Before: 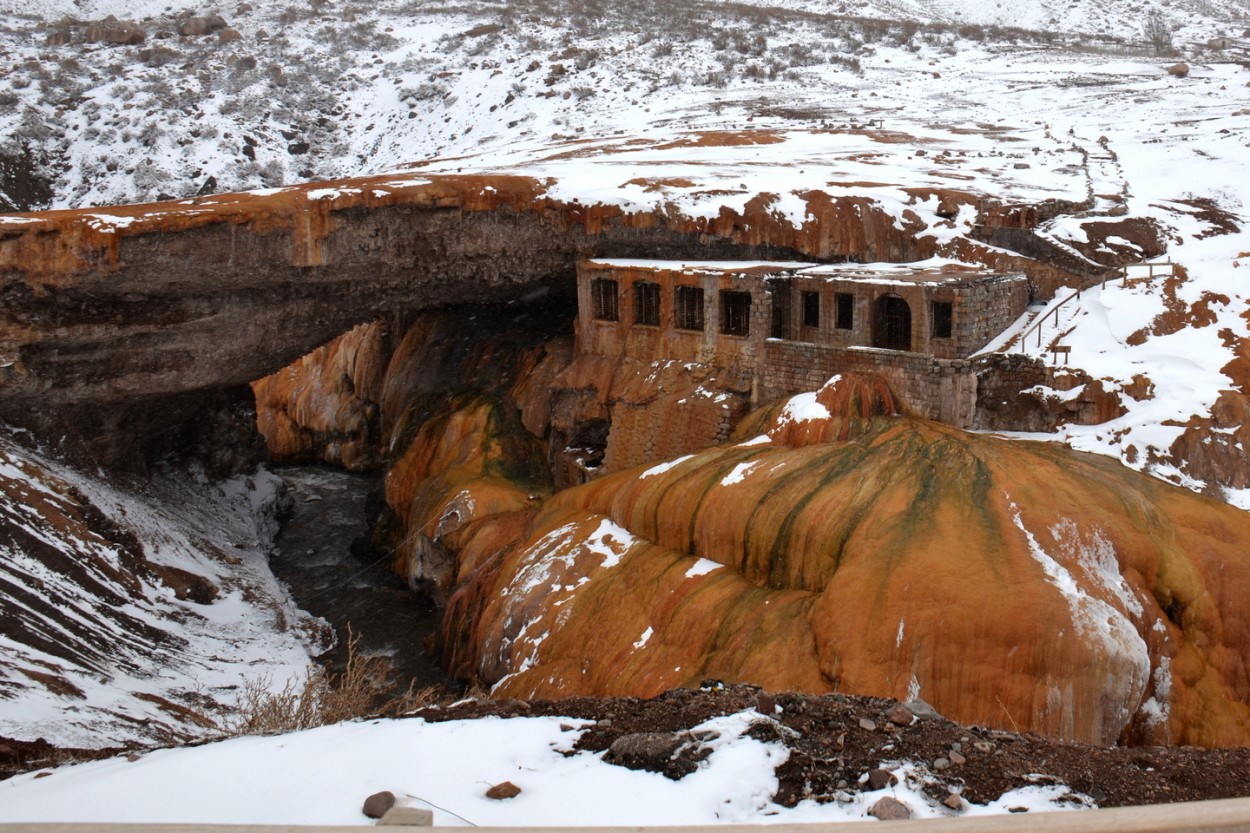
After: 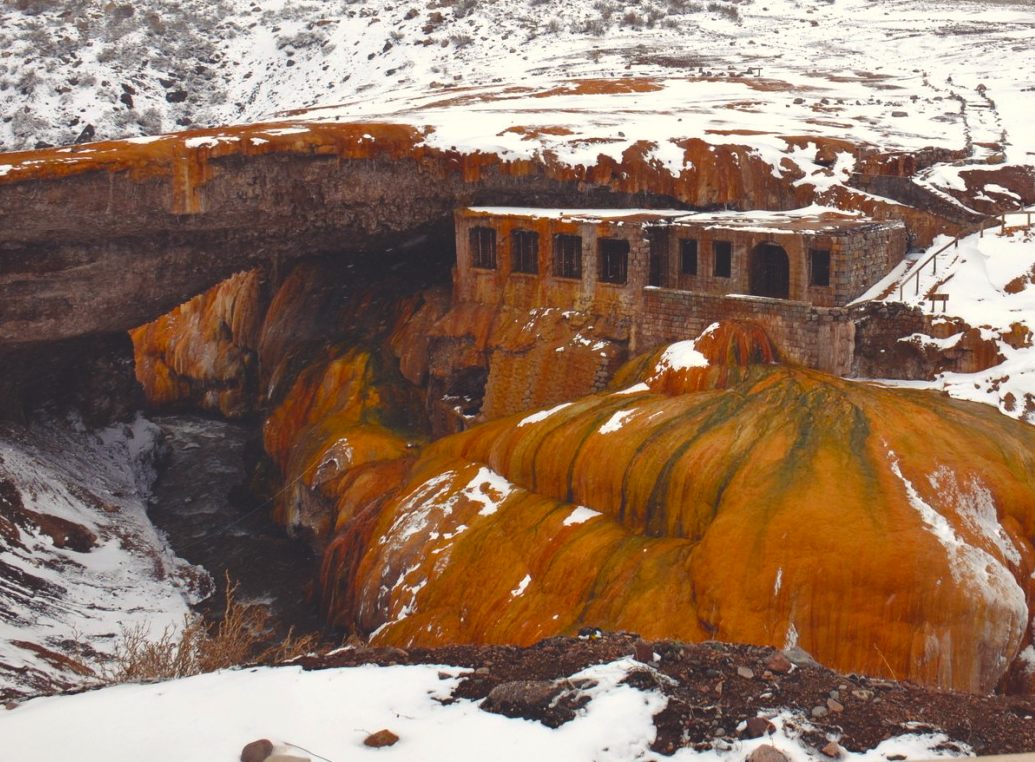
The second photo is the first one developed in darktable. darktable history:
crop: left 9.807%, top 6.259%, right 7.334%, bottom 2.177%
color balance rgb: shadows lift › chroma 3%, shadows lift › hue 280.8°, power › hue 330°, highlights gain › chroma 3%, highlights gain › hue 75.6°, global offset › luminance 2%, perceptual saturation grading › global saturation 20%, perceptual saturation grading › highlights -25%, perceptual saturation grading › shadows 50%, global vibrance 20.33%
